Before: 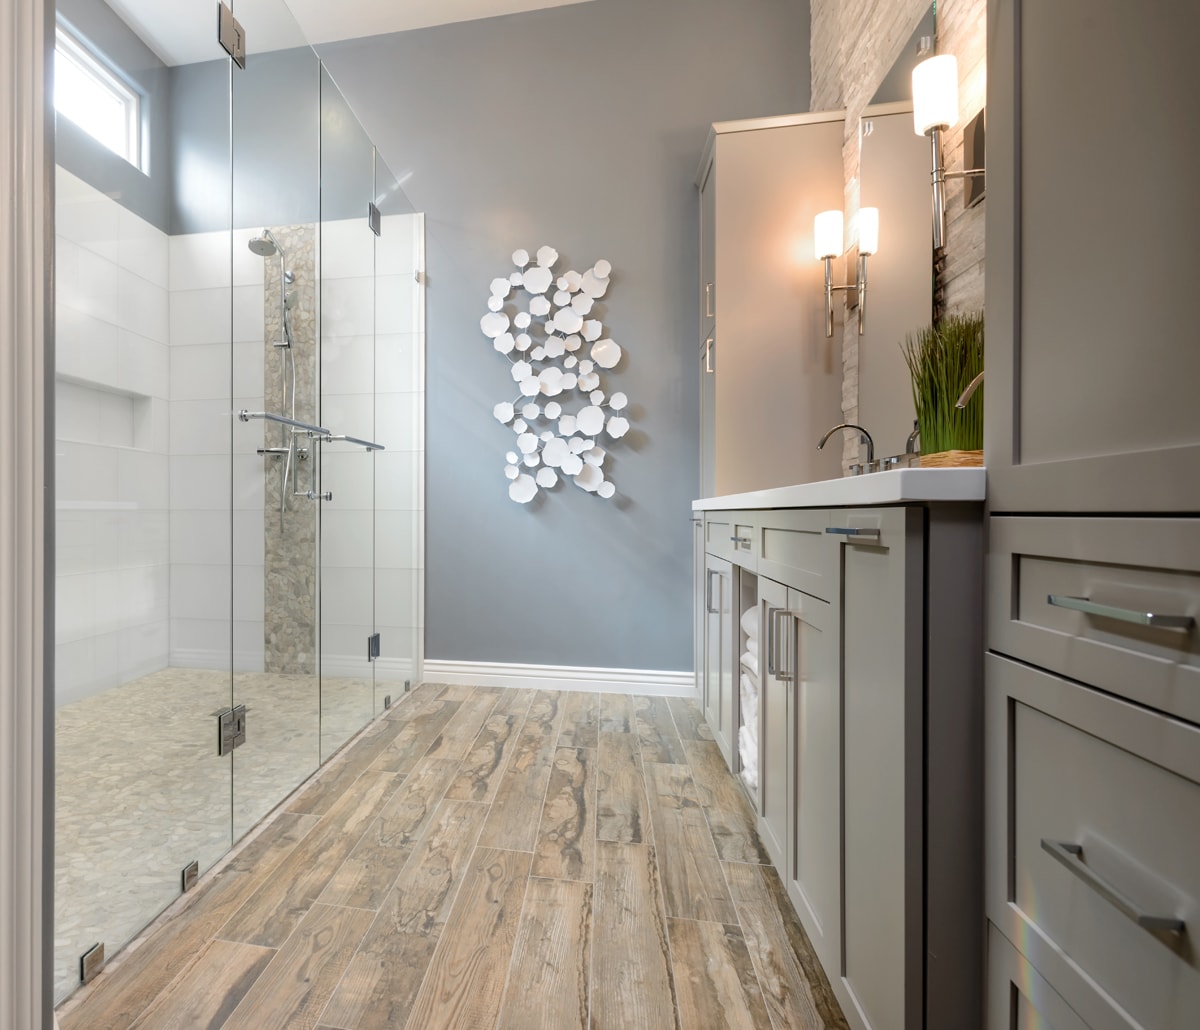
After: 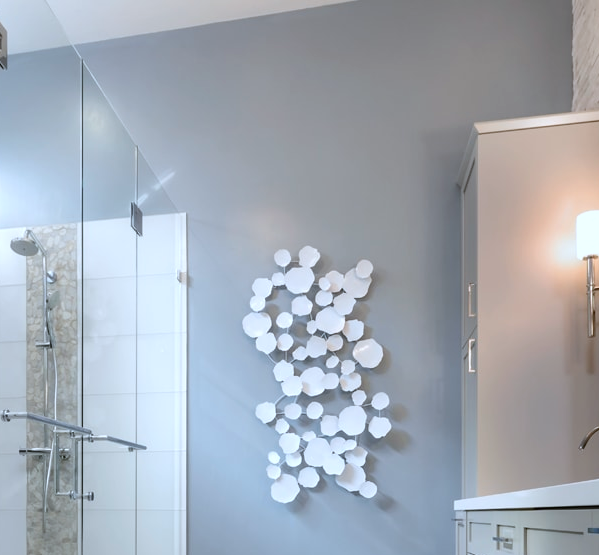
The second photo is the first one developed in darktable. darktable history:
color calibration: x 0.372, y 0.386, temperature 4284.01 K
crop: left 19.855%, right 30.22%, bottom 46.047%
